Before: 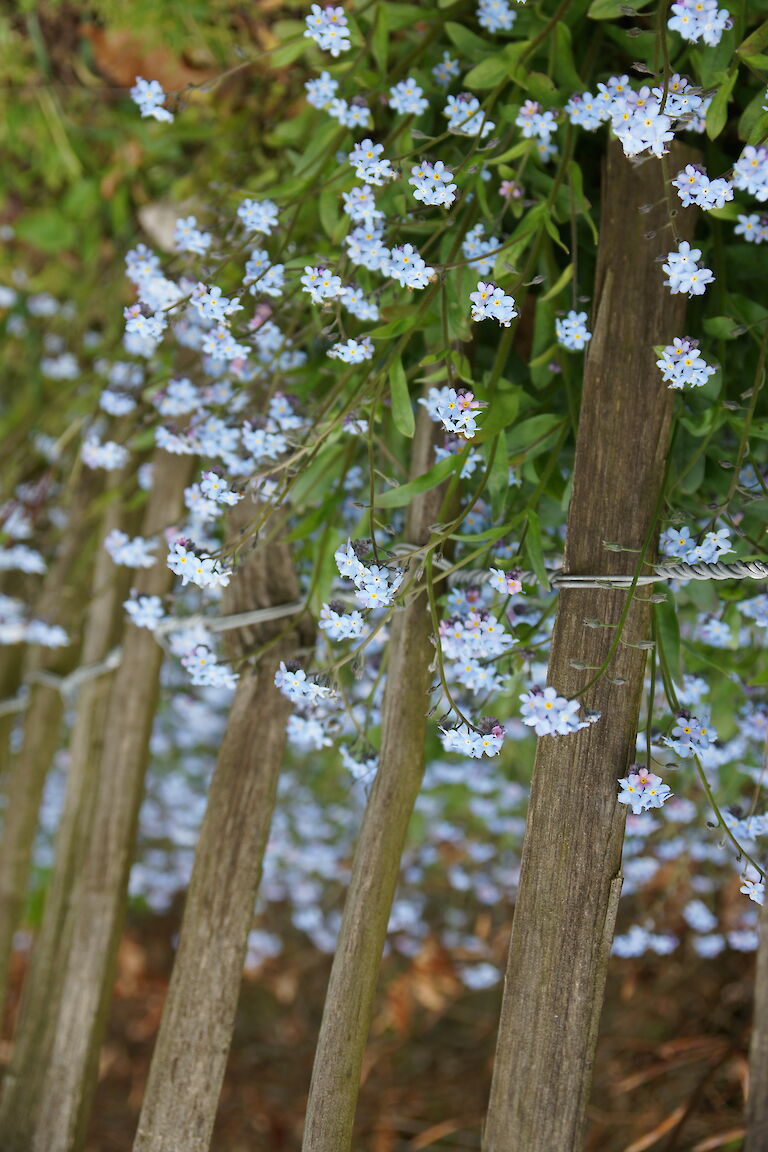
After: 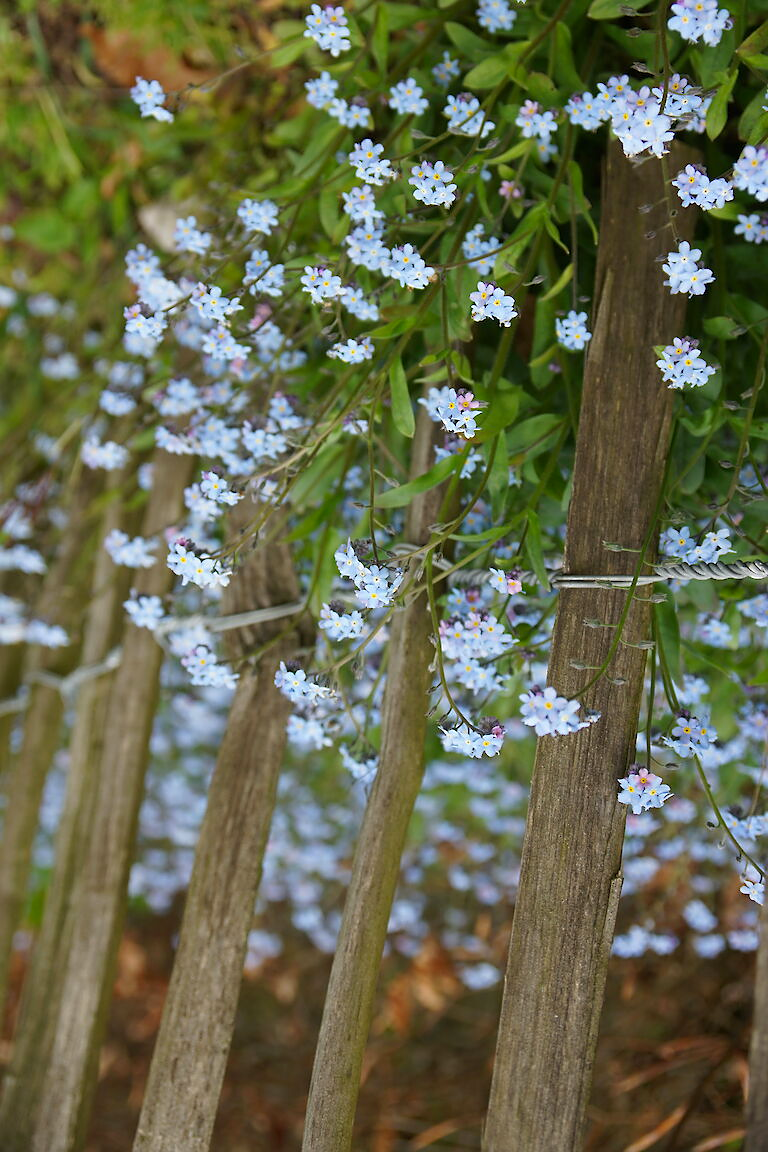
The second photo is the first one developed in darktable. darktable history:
sharpen: radius 1.463, amount 0.394, threshold 1.157
contrast brightness saturation: saturation 0.101
